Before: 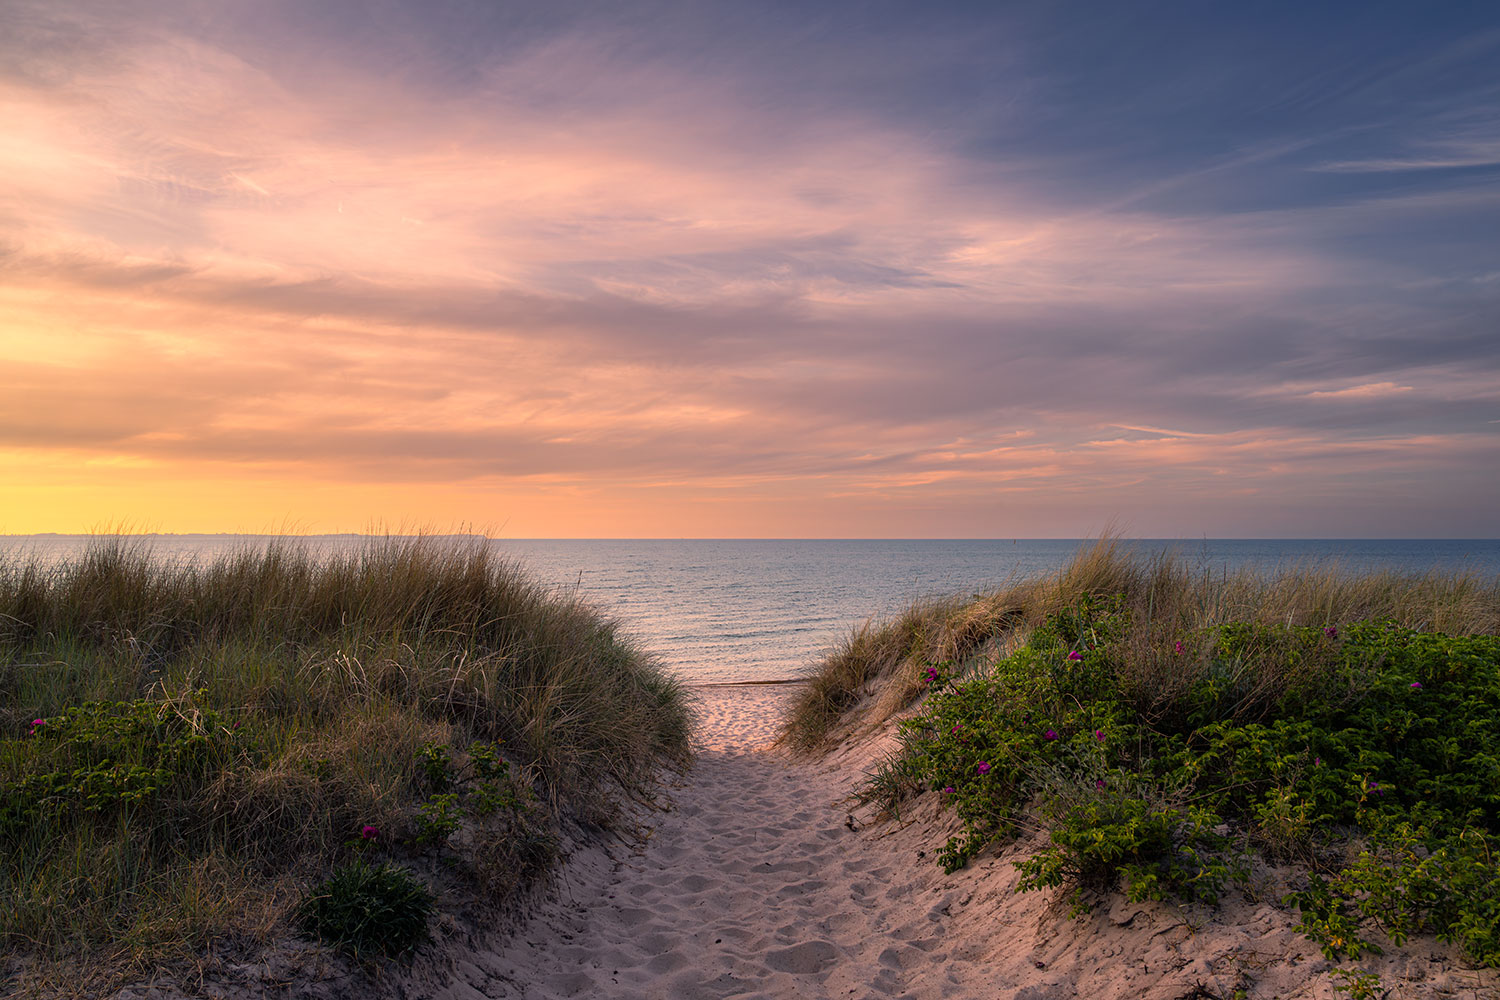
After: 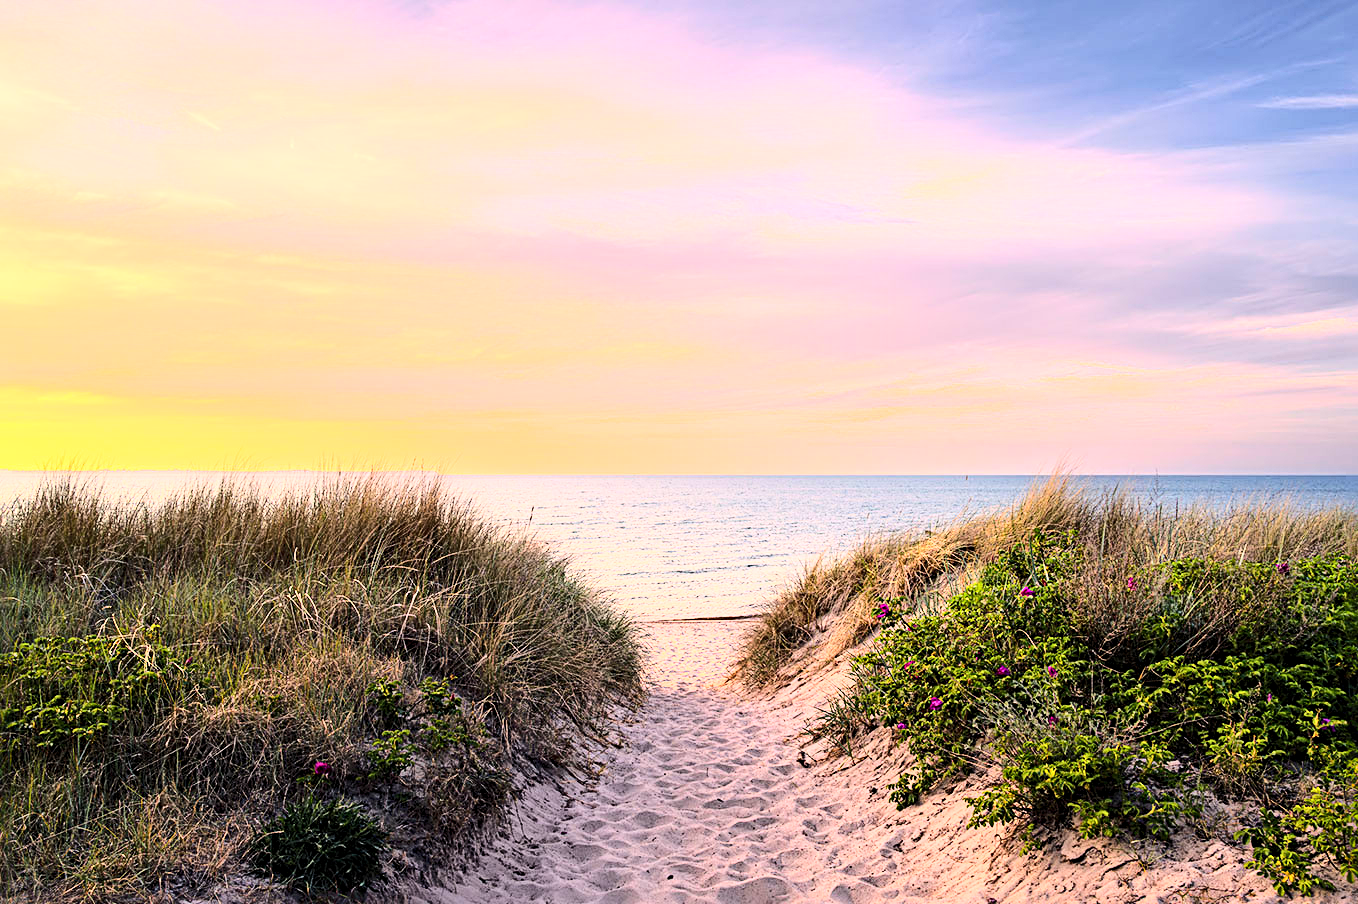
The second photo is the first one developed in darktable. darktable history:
base curve: curves: ch0 [(0, 0) (0.028, 0.03) (0.121, 0.232) (0.46, 0.748) (0.859, 0.968) (1, 1)]
contrast brightness saturation: contrast 0.197, brightness 0.169, saturation 0.219
crop: left 3.224%, top 6.406%, right 6.207%, bottom 3.194%
tone equalizer: edges refinement/feathering 500, mask exposure compensation -1.57 EV, preserve details no
sharpen: radius 4.848
local contrast: highlights 100%, shadows 102%, detail 120%, midtone range 0.2
exposure: black level correction 0.001, exposure 0.499 EV, compensate exposure bias true, compensate highlight preservation false
